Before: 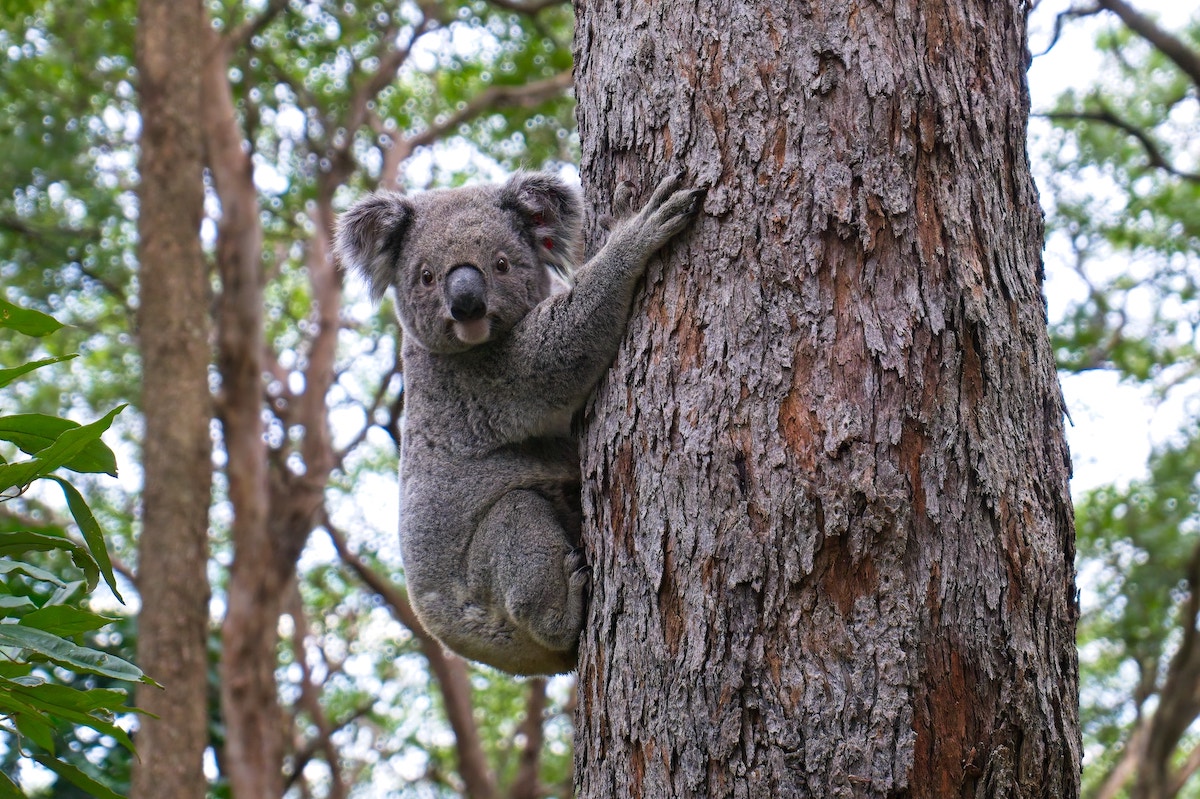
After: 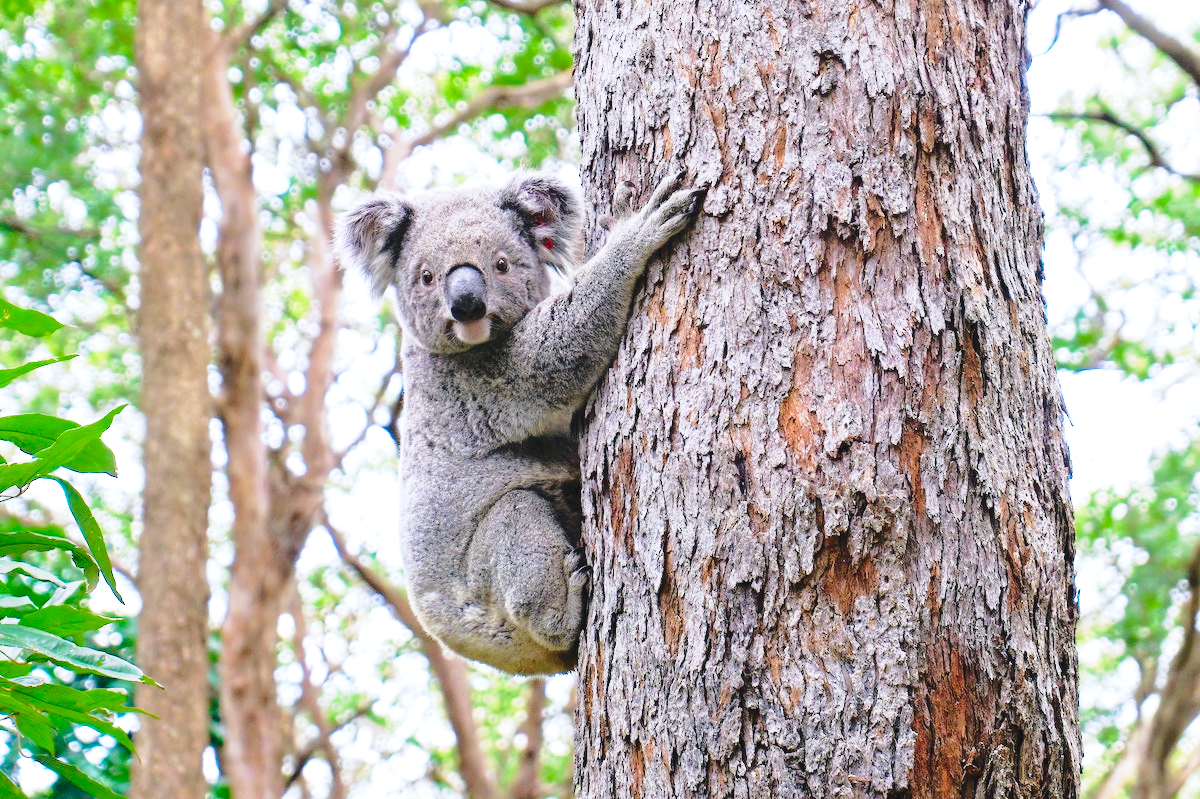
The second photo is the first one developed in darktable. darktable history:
tone curve: curves: ch0 [(0, 0.026) (0.175, 0.178) (0.463, 0.502) (0.796, 0.764) (1, 0.961)]; ch1 [(0, 0) (0.437, 0.398) (0.469, 0.472) (0.505, 0.504) (0.553, 0.552) (1, 1)]; ch2 [(0, 0) (0.505, 0.495) (0.579, 0.579) (1, 1)], color space Lab, independent channels, preserve colors none
rotate and perspective: automatic cropping off
base curve: curves: ch0 [(0, 0) (0.028, 0.03) (0.121, 0.232) (0.46, 0.748) (0.859, 0.968) (1, 1)], preserve colors none
exposure: black level correction 0, exposure 1 EV, compensate exposure bias true, compensate highlight preservation false
